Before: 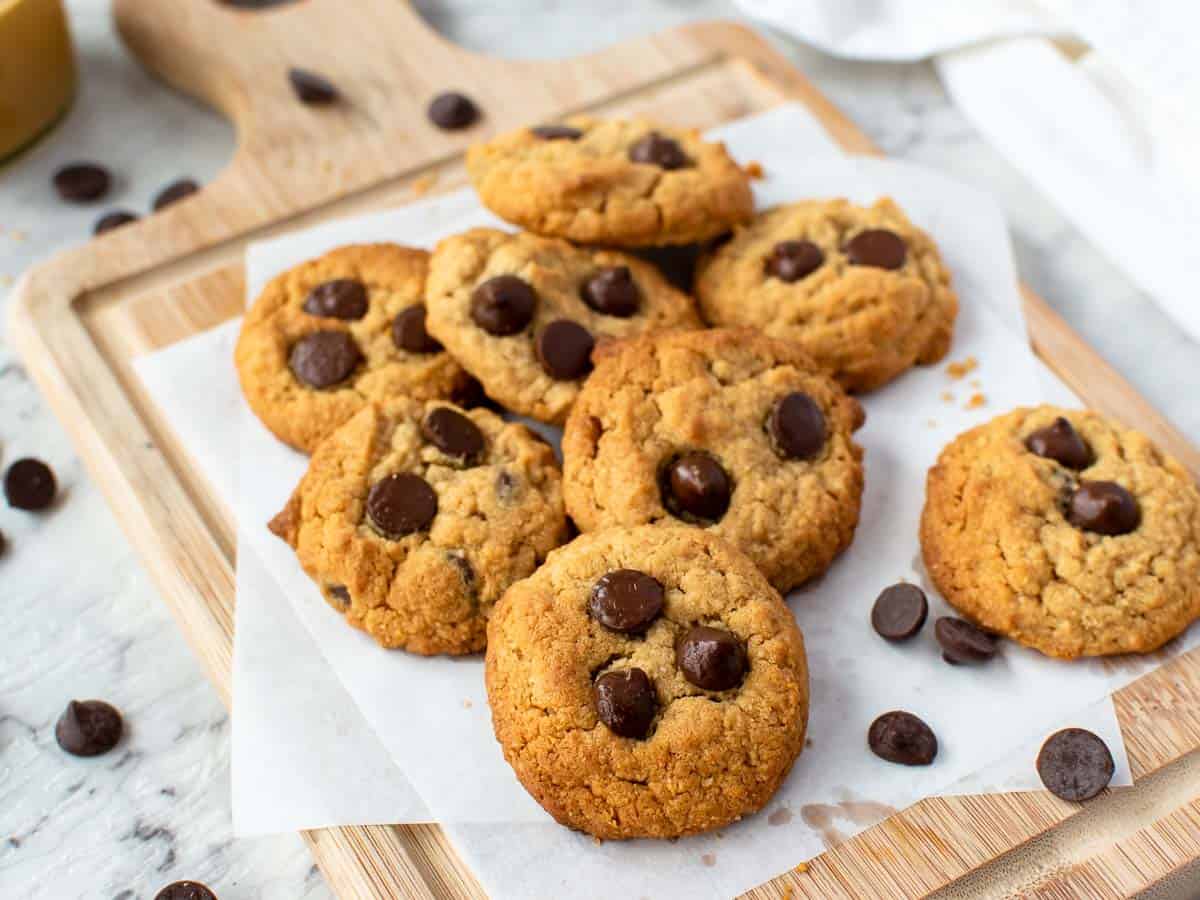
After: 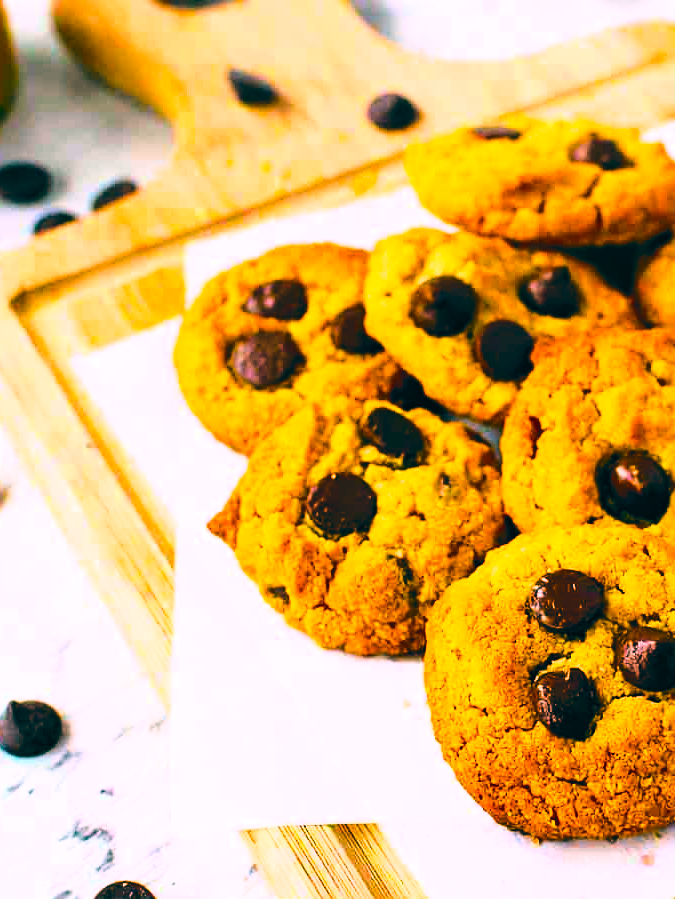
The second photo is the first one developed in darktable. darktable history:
color balance: lift [1.016, 0.983, 1, 1.017], gamma [0.78, 1.018, 1.043, 0.957], gain [0.786, 1.063, 0.937, 1.017], input saturation 118.26%, contrast 13.43%, contrast fulcrum 21.62%, output saturation 82.76%
crop: left 5.114%, right 38.589%
color balance rgb: linear chroma grading › global chroma 25%, perceptual saturation grading › global saturation 45%, perceptual saturation grading › highlights -50%, perceptual saturation grading › shadows 30%, perceptual brilliance grading › global brilliance 18%, global vibrance 40%
base curve: curves: ch0 [(0, 0) (0.032, 0.037) (0.105, 0.228) (0.435, 0.76) (0.856, 0.983) (1, 1)]
white balance: red 1, blue 1
sharpen: on, module defaults
